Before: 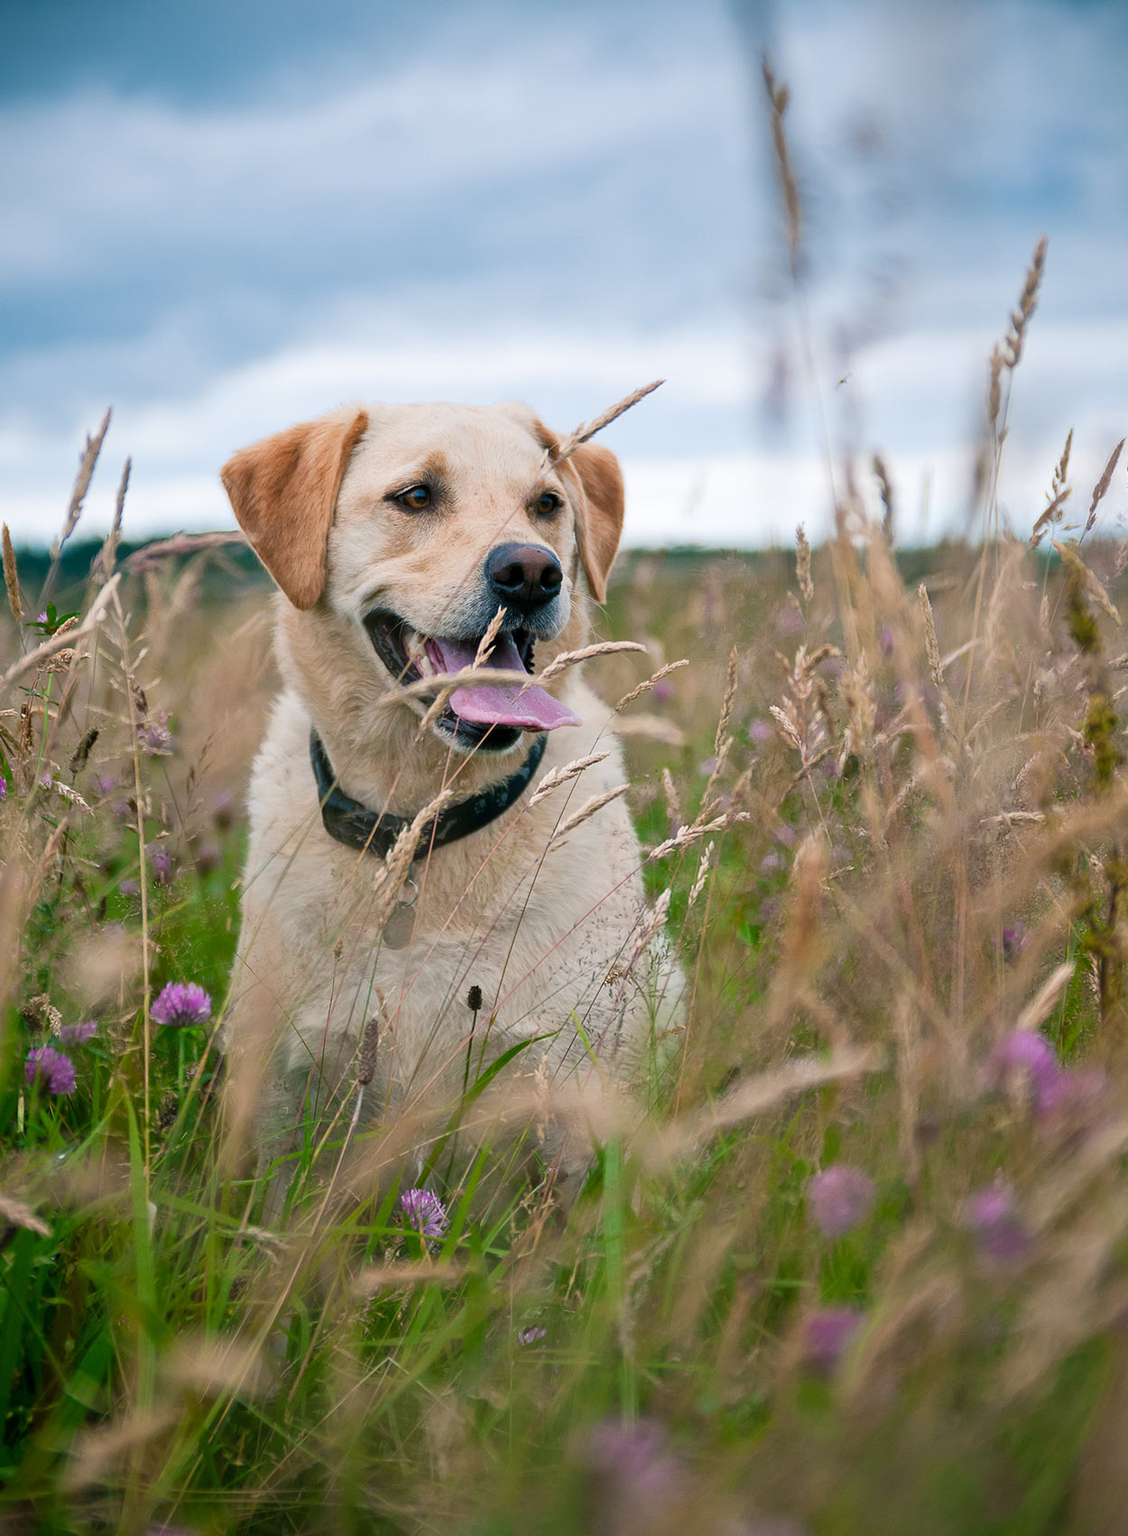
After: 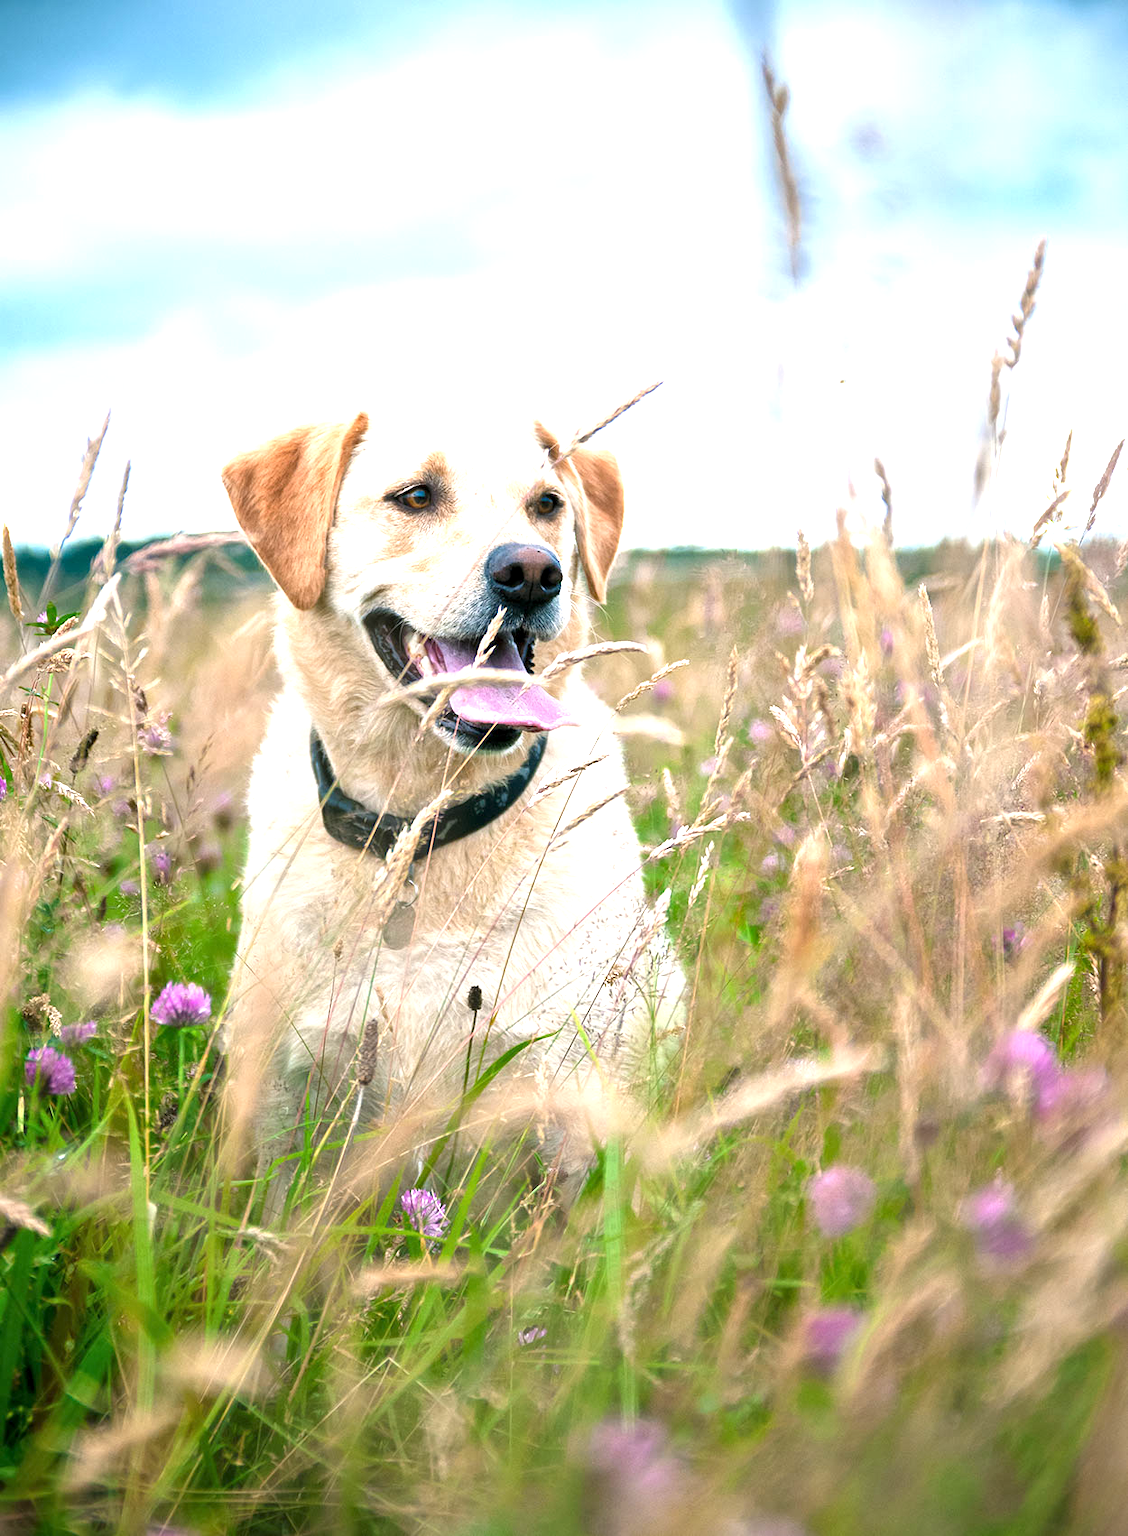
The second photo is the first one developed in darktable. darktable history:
local contrast: highlights 105%, shadows 100%, detail 120%, midtone range 0.2
exposure: black level correction 0, exposure 1.296 EV, compensate exposure bias true, compensate highlight preservation false
